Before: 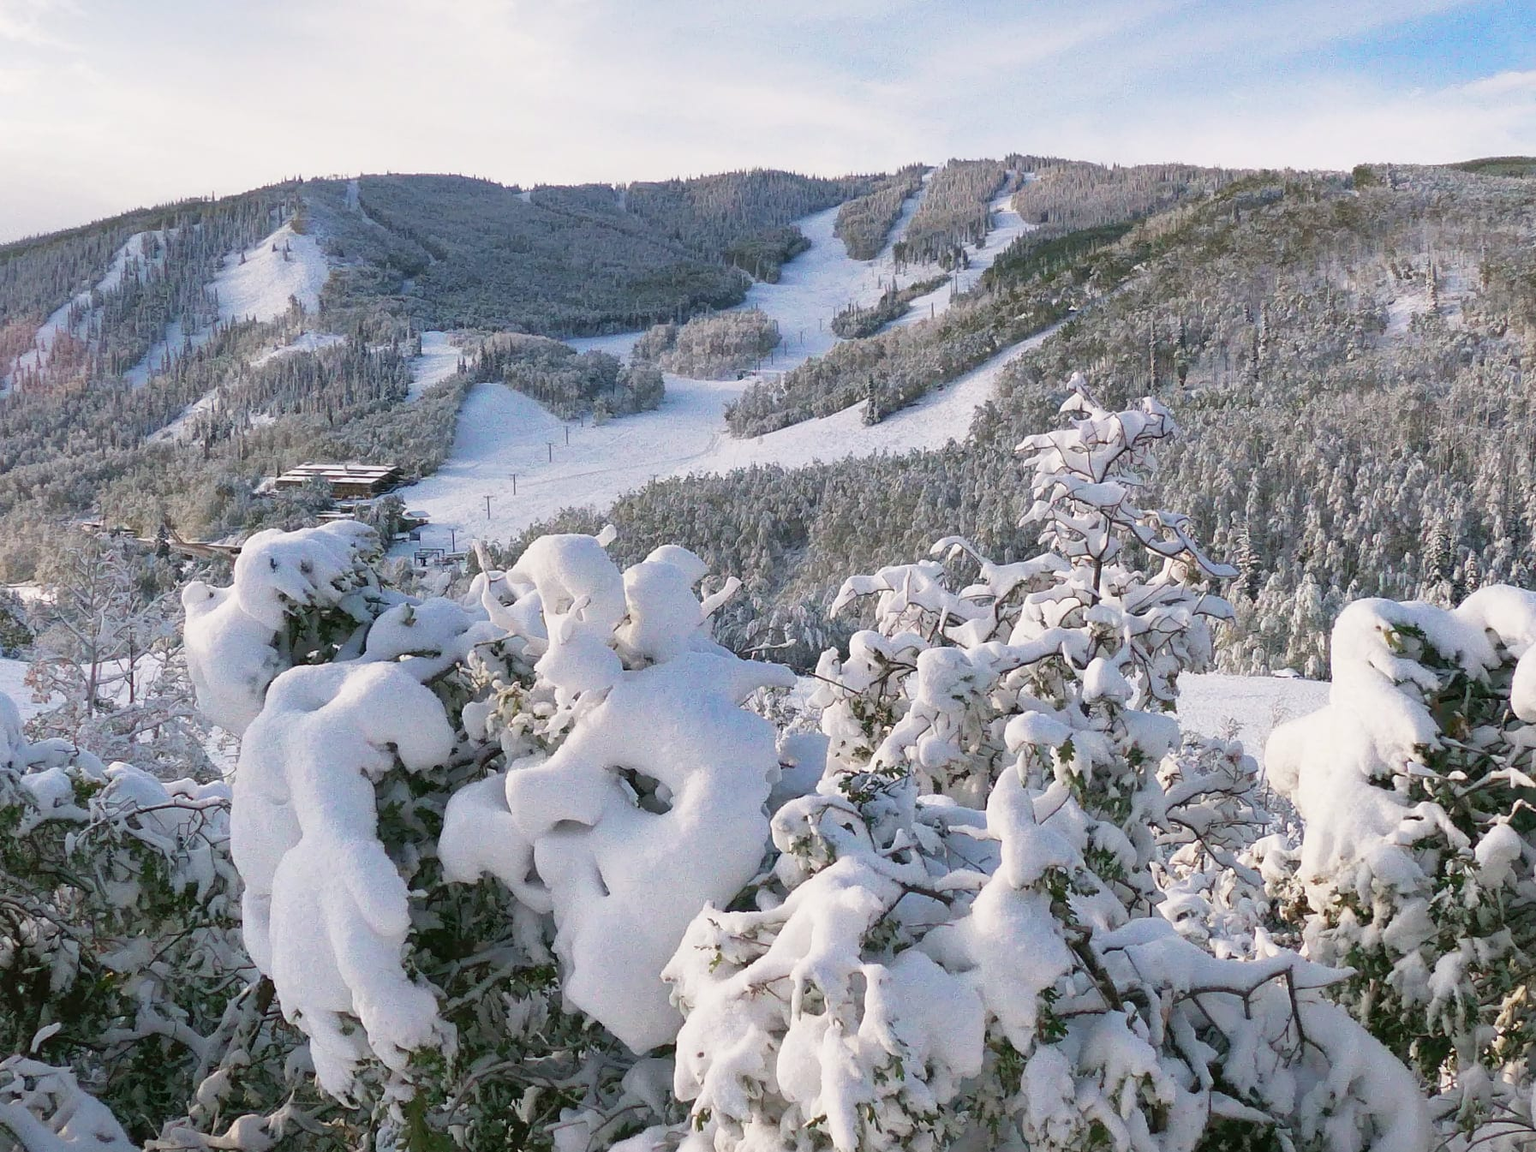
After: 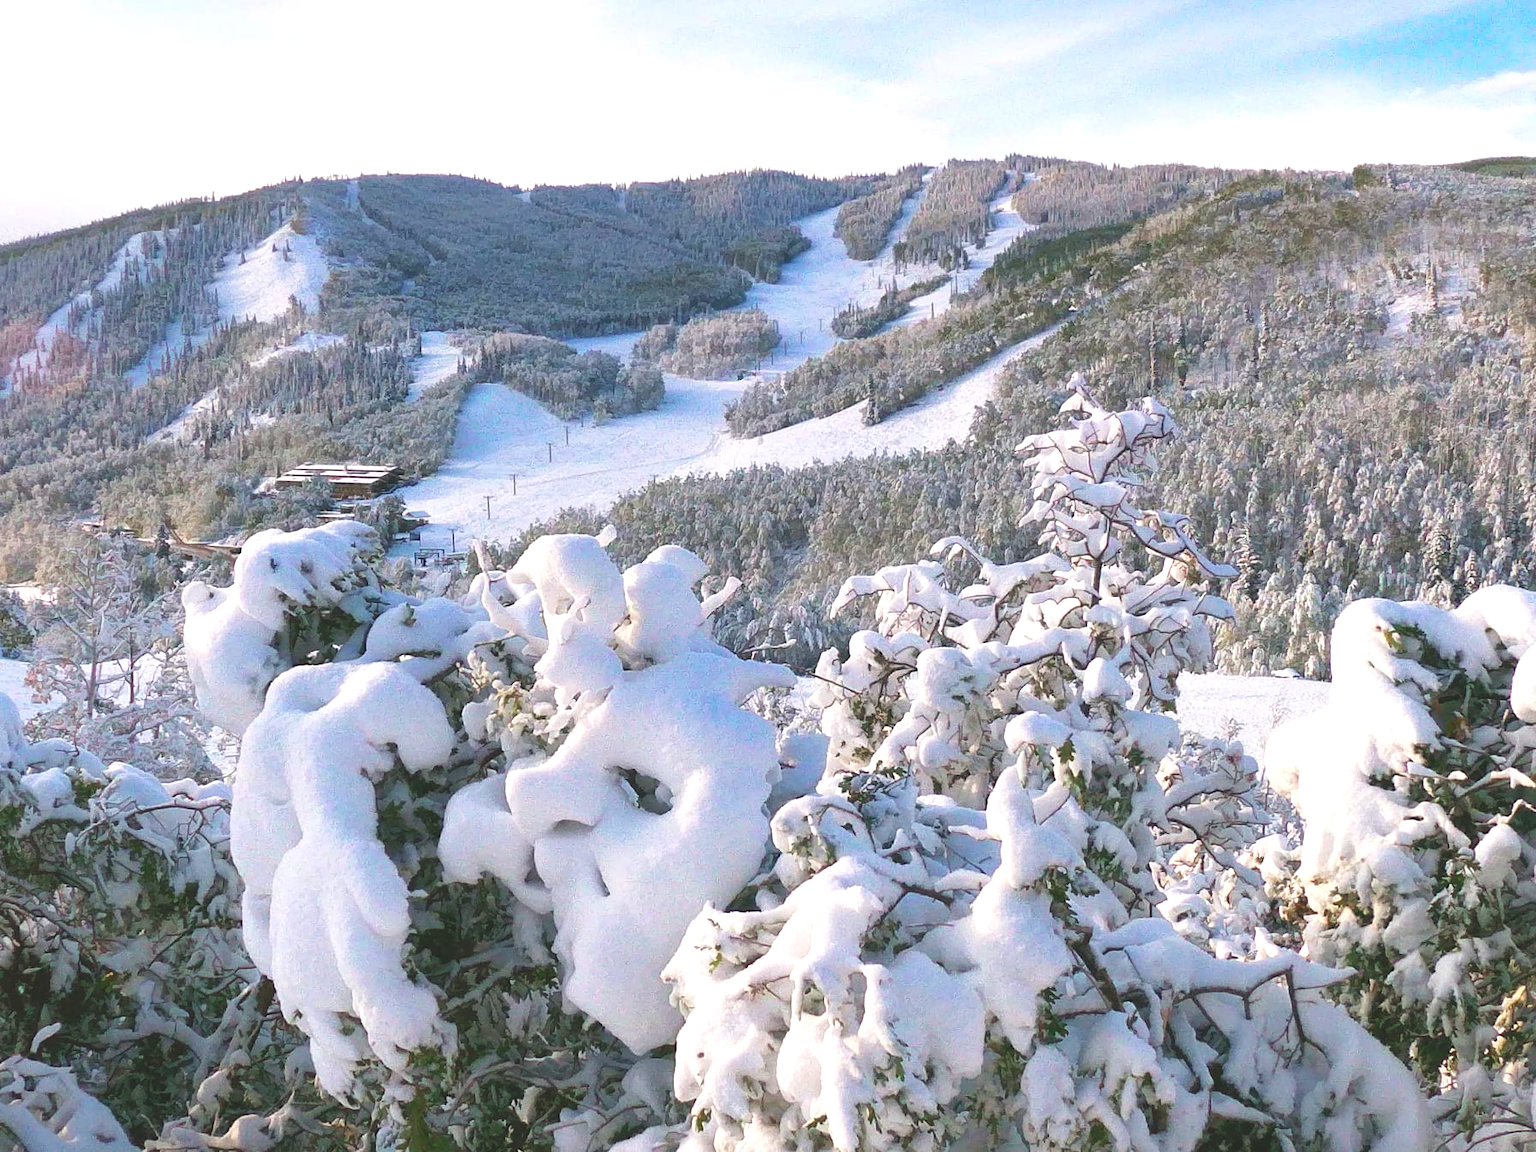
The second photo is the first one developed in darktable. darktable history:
color balance rgb: global offset › luminance 1.498%, perceptual saturation grading › global saturation 30.054%, perceptual brilliance grading › global brilliance 11.379%, global vibrance 20%
